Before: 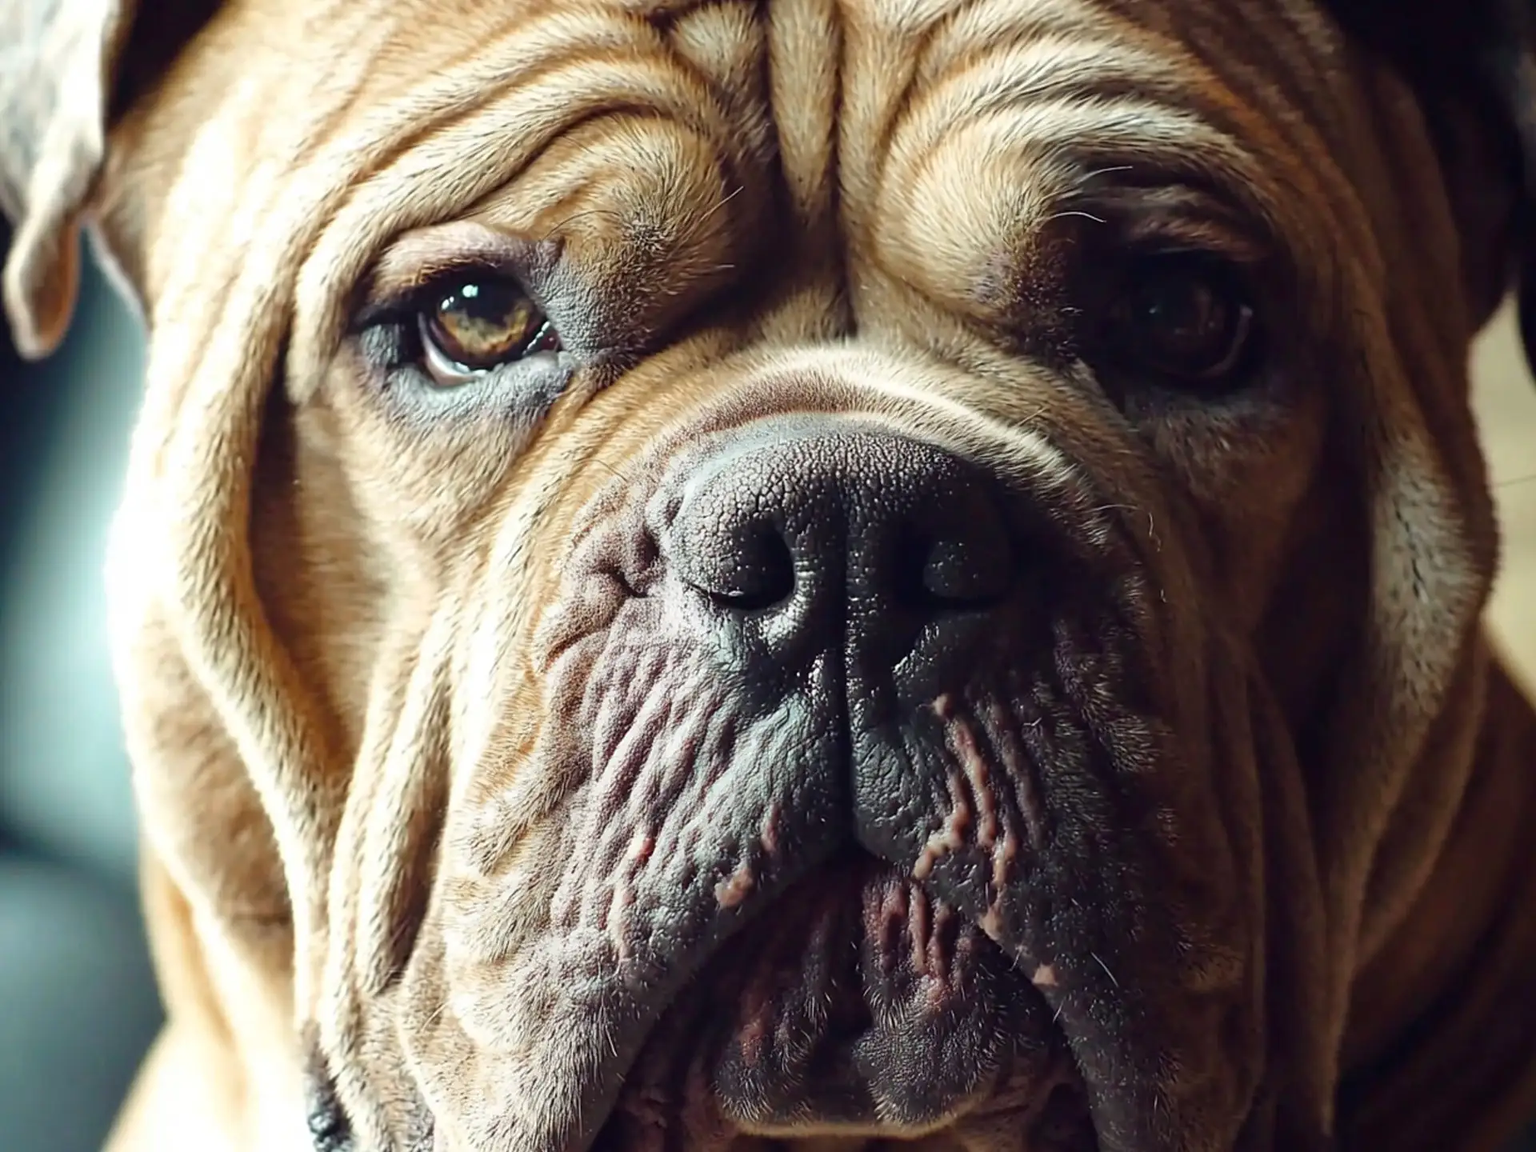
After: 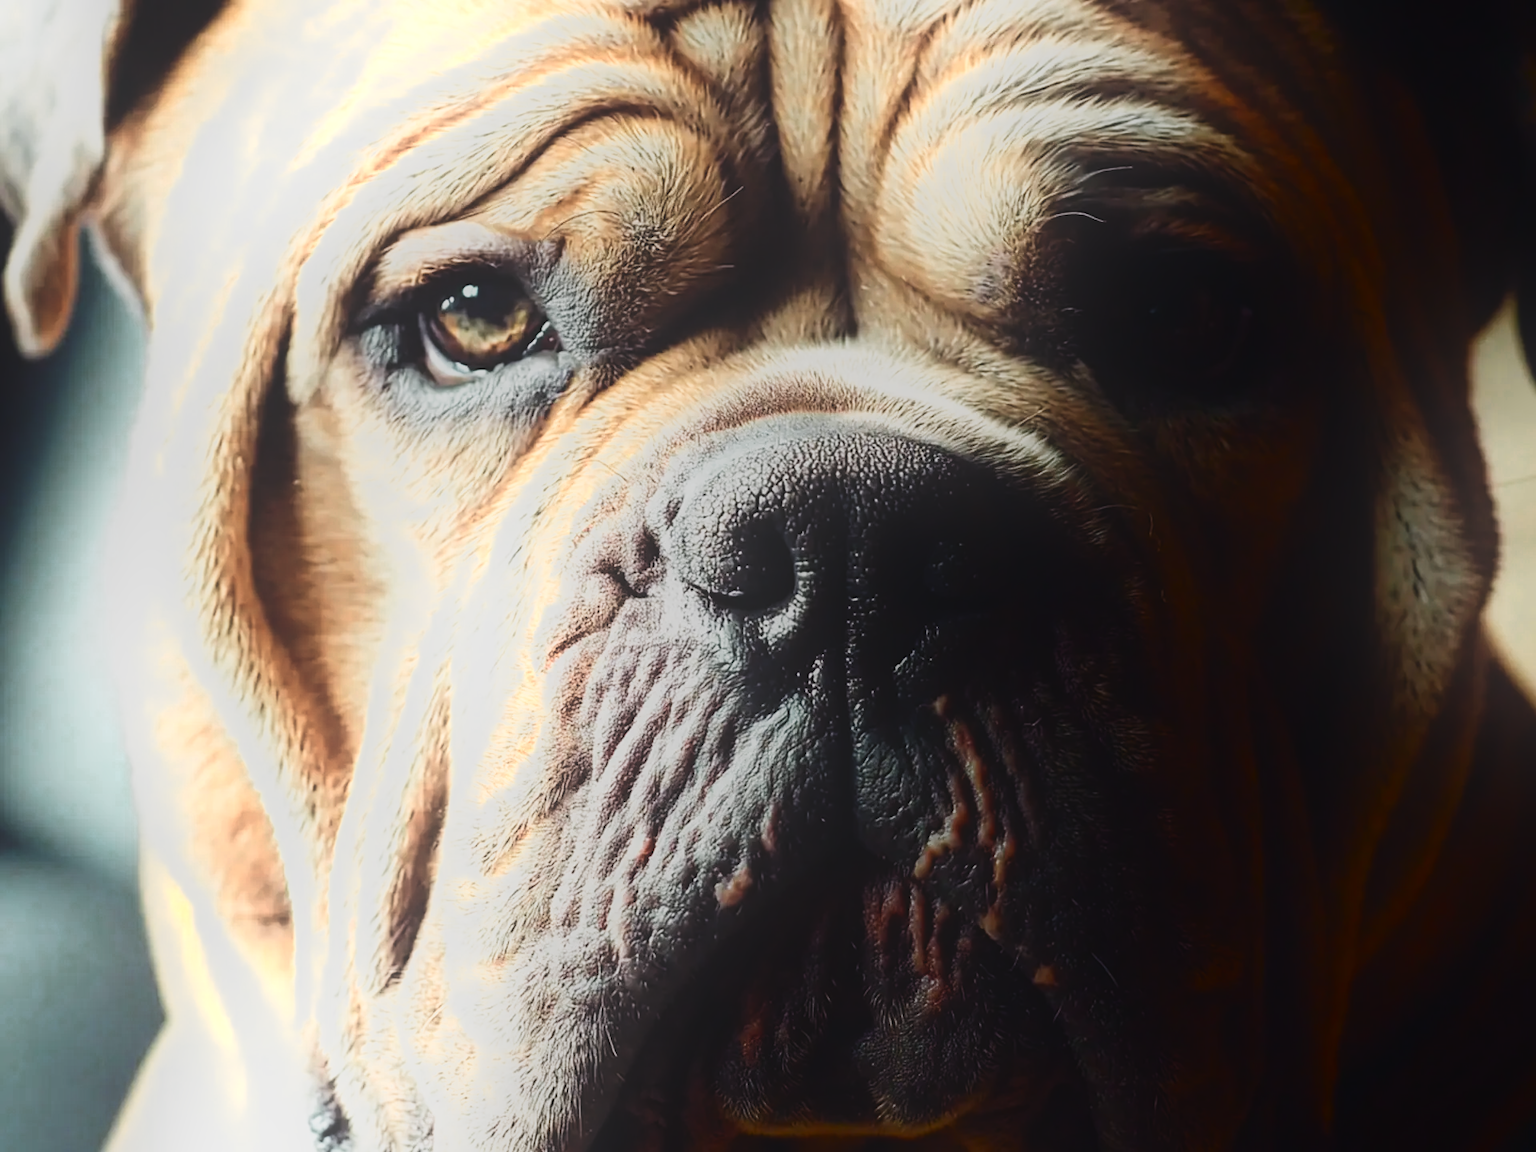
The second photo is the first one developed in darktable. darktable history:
color zones: curves: ch0 [(0.018, 0.548) (0.197, 0.654) (0.425, 0.447) (0.605, 0.658) (0.732, 0.579)]; ch1 [(0.105, 0.531) (0.224, 0.531) (0.386, 0.39) (0.618, 0.456) (0.732, 0.456) (0.956, 0.421)]; ch2 [(0.039, 0.583) (0.215, 0.465) (0.399, 0.544) (0.465, 0.548) (0.614, 0.447) (0.724, 0.43) (0.882, 0.623) (0.956, 0.632)], mix 26.79%
tone curve: curves: ch0 [(0, 0.148) (0.191, 0.225) (0.712, 0.695) (0.864, 0.797) (1, 0.839)], preserve colors none
shadows and highlights: shadows -89.3, highlights 88.28, soften with gaussian
color calibration: illuminant same as pipeline (D50), adaptation XYZ, x 0.346, y 0.358, temperature 5018.75 K
exposure: exposure -0.044 EV, compensate highlight preservation false
